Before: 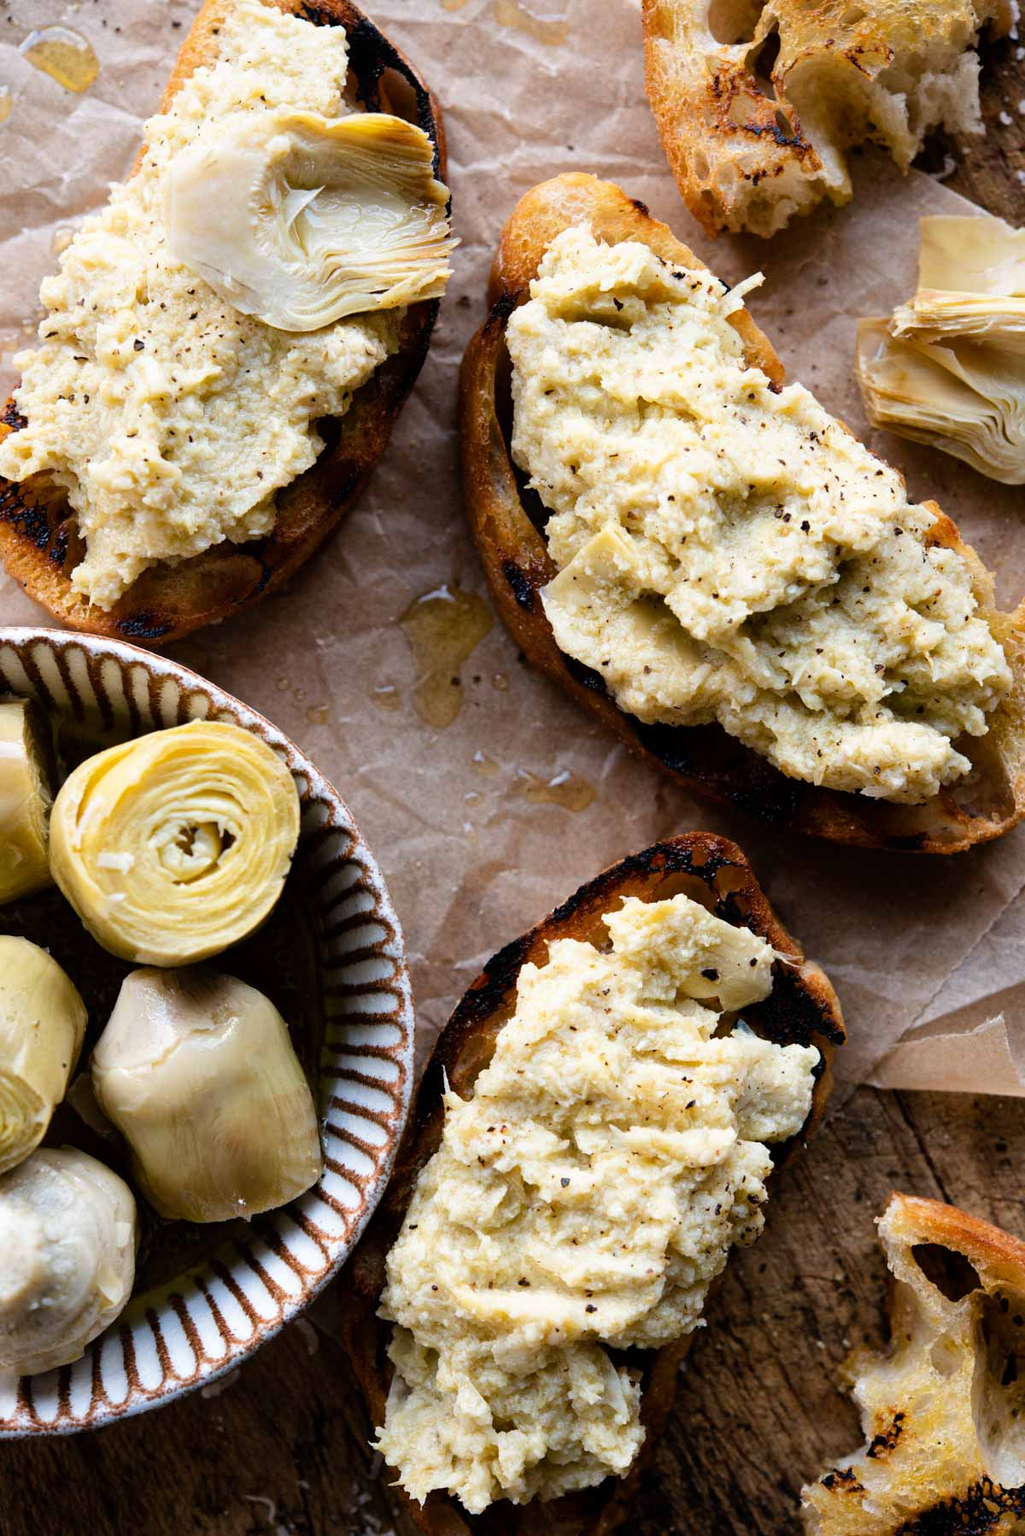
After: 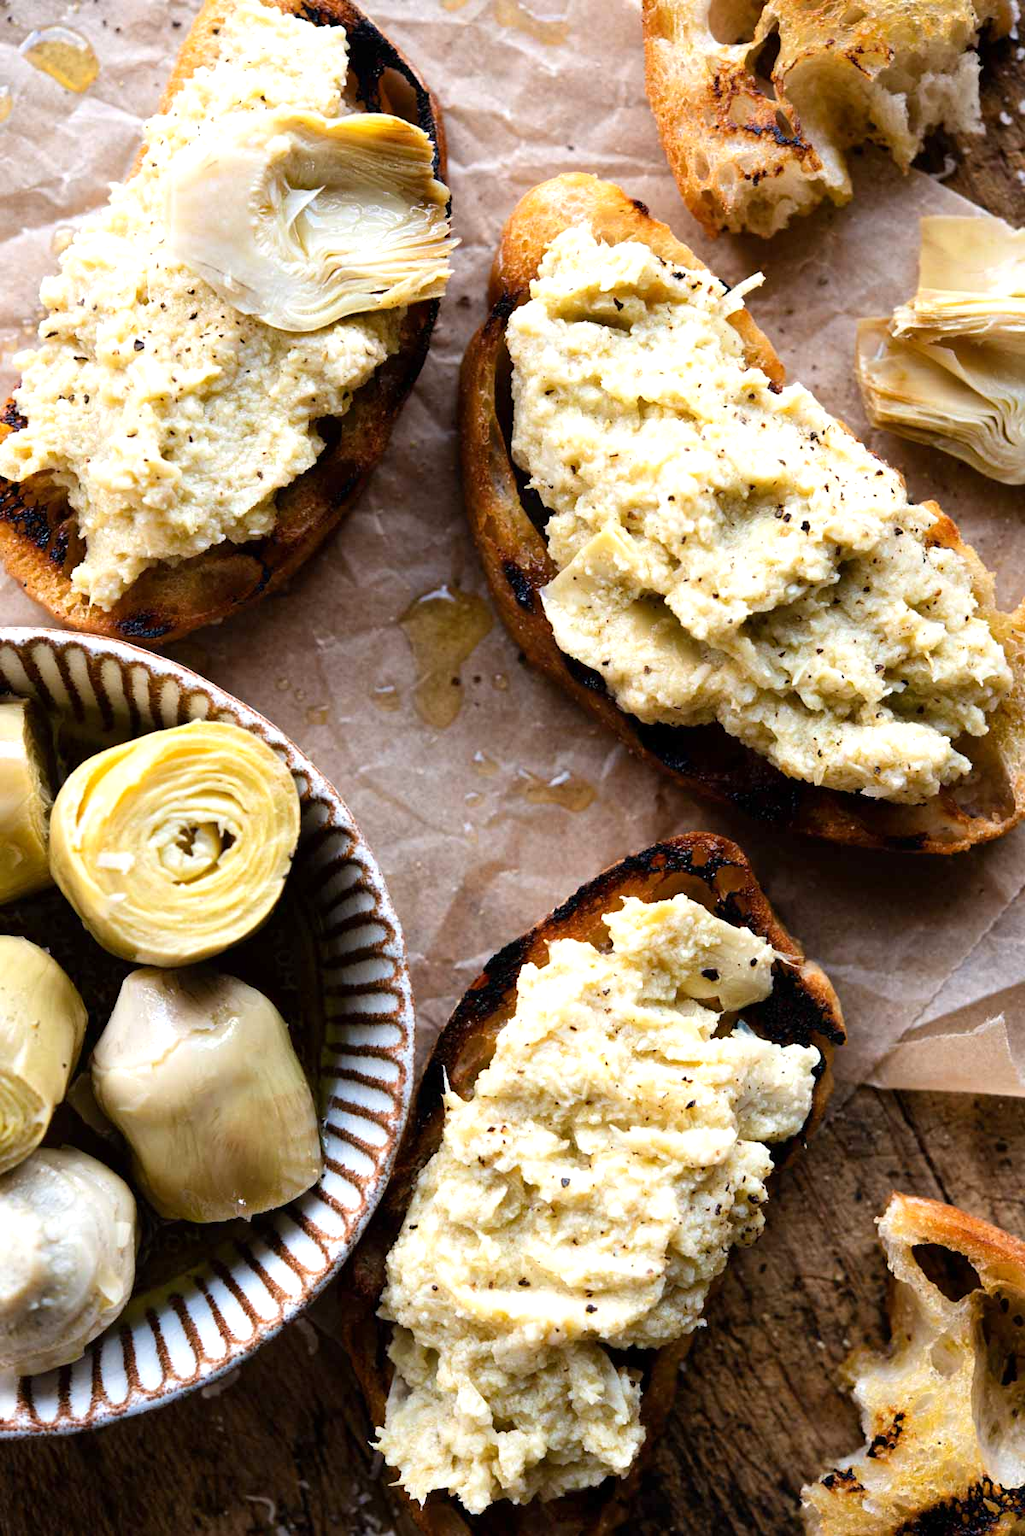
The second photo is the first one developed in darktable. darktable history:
exposure: exposure 0.374 EV, compensate highlight preservation false
